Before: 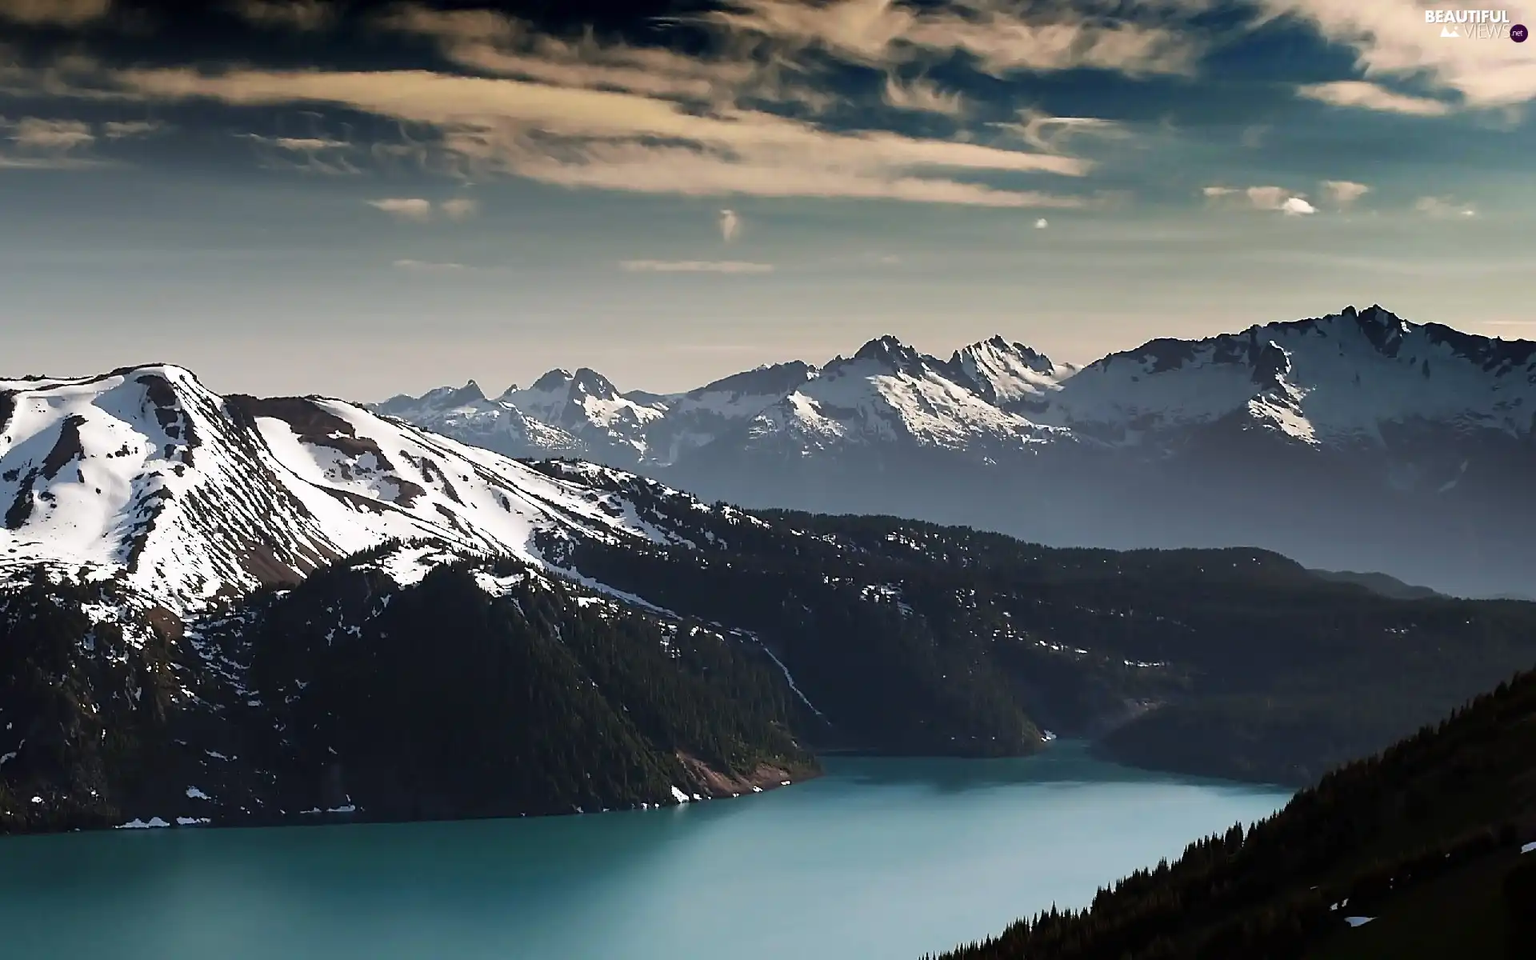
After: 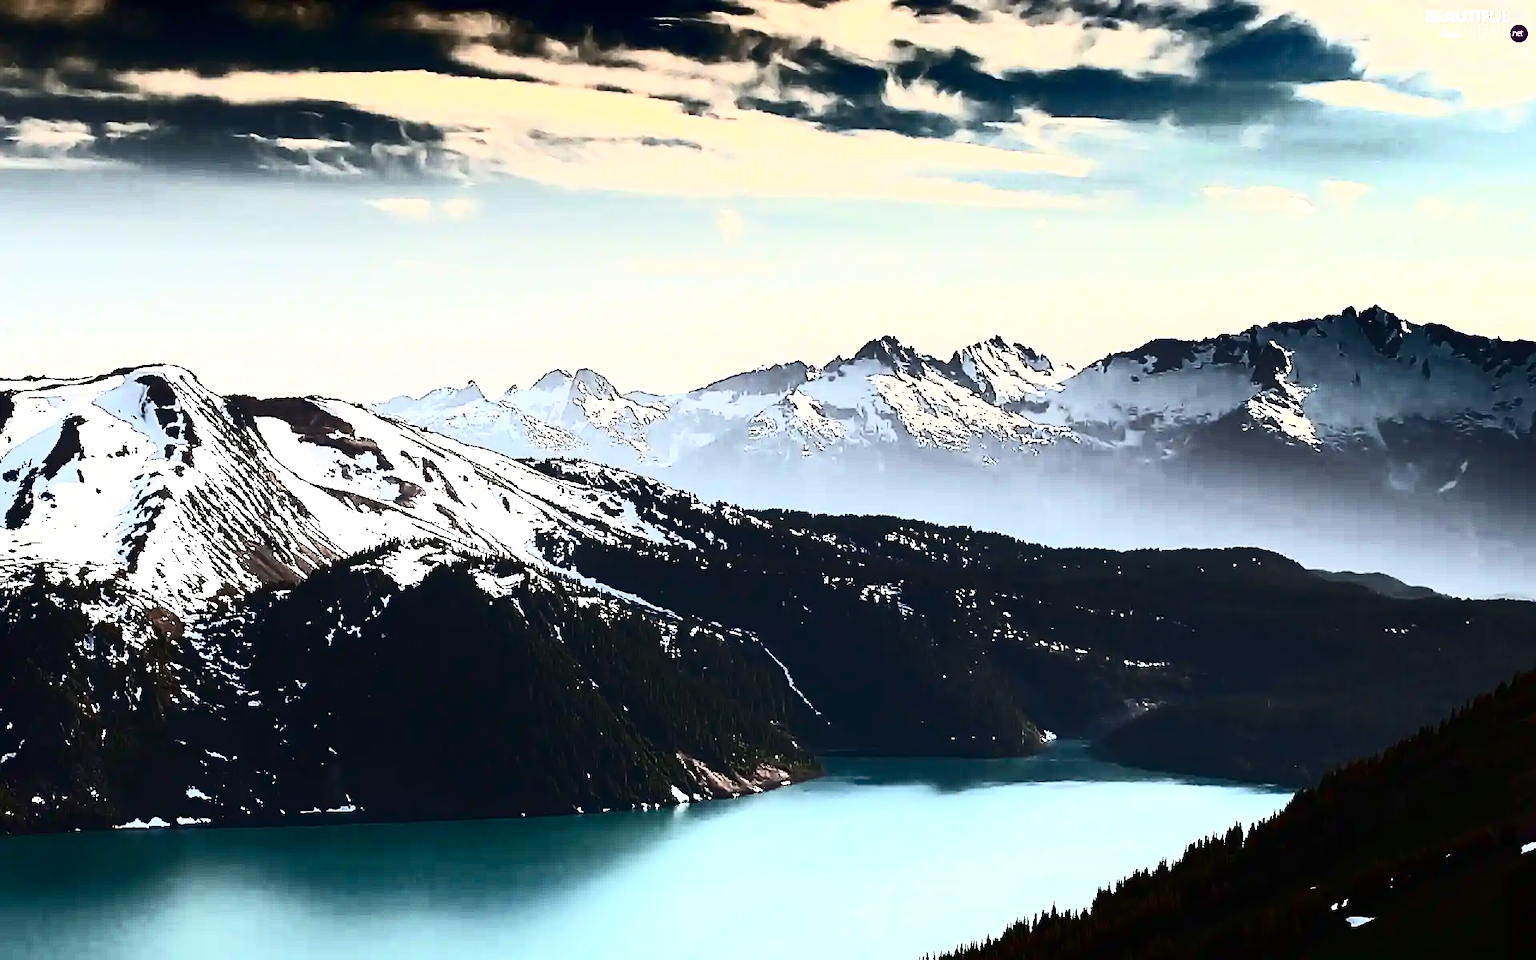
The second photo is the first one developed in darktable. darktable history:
exposure: black level correction 0, exposure 1 EV, compensate exposure bias true, compensate highlight preservation false
sharpen: on, module defaults
contrast brightness saturation: contrast 0.944, brightness 0.203
